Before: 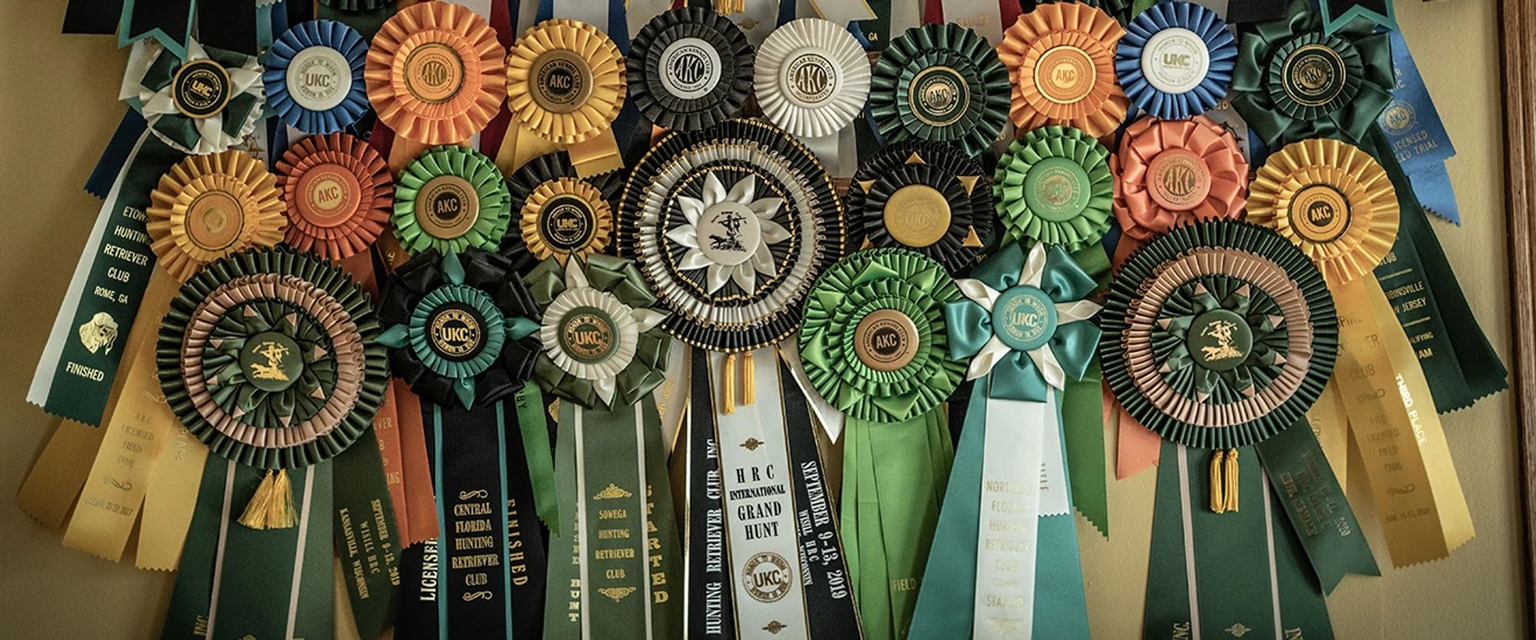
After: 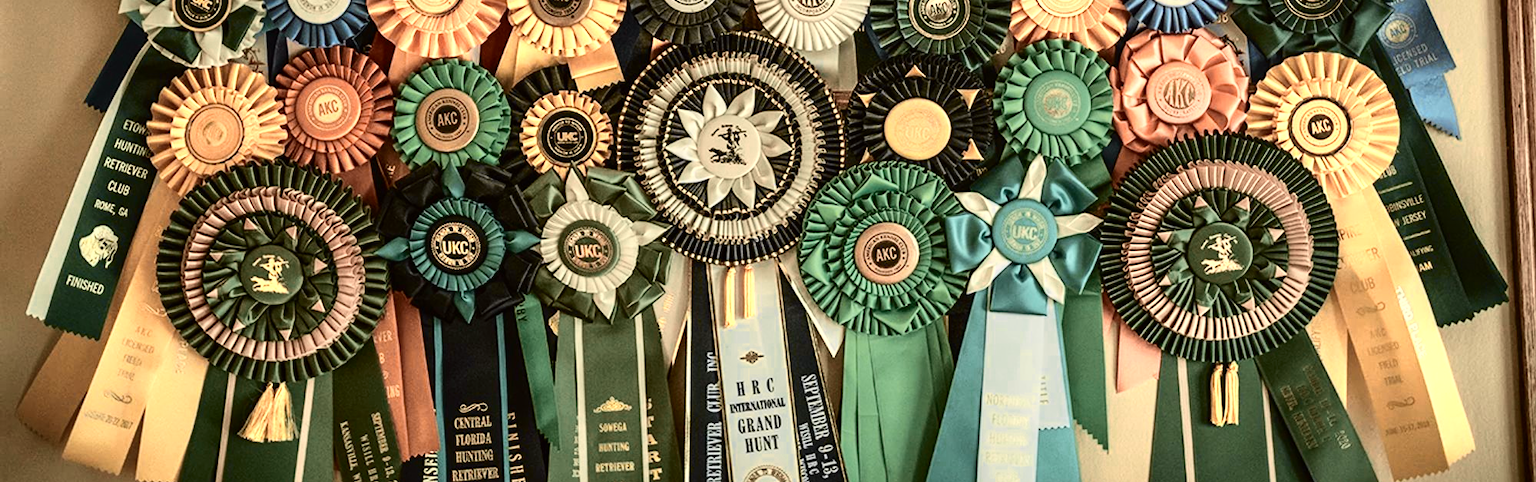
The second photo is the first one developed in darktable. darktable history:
color zones: curves: ch0 [(0.018, 0.548) (0.197, 0.654) (0.425, 0.447) (0.605, 0.658) (0.732, 0.579)]; ch1 [(0.105, 0.531) (0.224, 0.531) (0.386, 0.39) (0.618, 0.456) (0.732, 0.456) (0.956, 0.421)]; ch2 [(0.039, 0.583) (0.215, 0.465) (0.399, 0.544) (0.465, 0.548) (0.614, 0.447) (0.724, 0.43) (0.882, 0.623) (0.956, 0.632)]
crop: top 13.607%, bottom 10.929%
tone curve: curves: ch0 [(0, 0.006) (0.184, 0.172) (0.405, 0.46) (0.456, 0.528) (0.634, 0.728) (0.877, 0.89) (0.984, 0.935)]; ch1 [(0, 0) (0.443, 0.43) (0.492, 0.495) (0.566, 0.582) (0.595, 0.606) (0.608, 0.609) (0.65, 0.677) (1, 1)]; ch2 [(0, 0) (0.33, 0.301) (0.421, 0.443) (0.447, 0.489) (0.492, 0.495) (0.537, 0.583) (0.586, 0.591) (0.663, 0.686) (1, 1)], color space Lab, independent channels, preserve colors none
